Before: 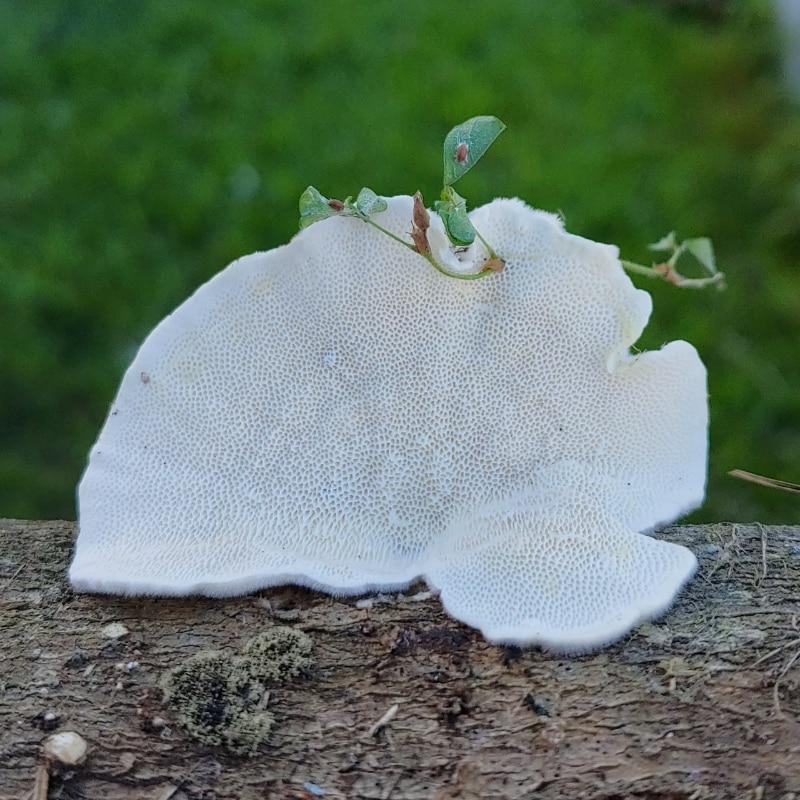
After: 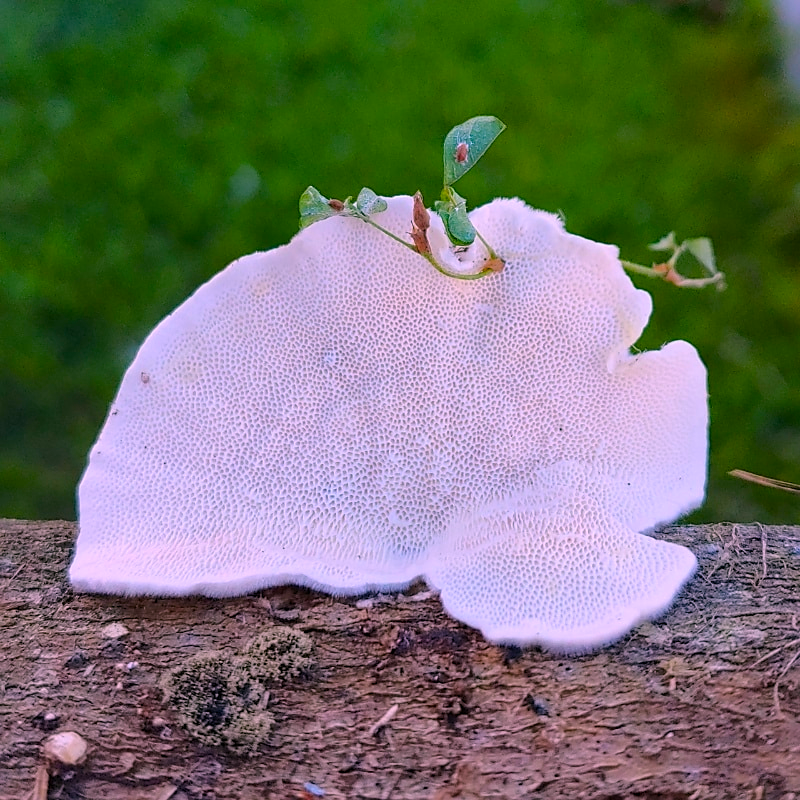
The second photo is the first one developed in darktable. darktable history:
sharpen: radius 1.559, amount 0.373, threshold 1.271
color balance rgb: linear chroma grading › global chroma 10%, perceptual saturation grading › global saturation 30%, global vibrance 10%
white balance: red 1.188, blue 1.11
tone equalizer: -8 EV -0.55 EV
